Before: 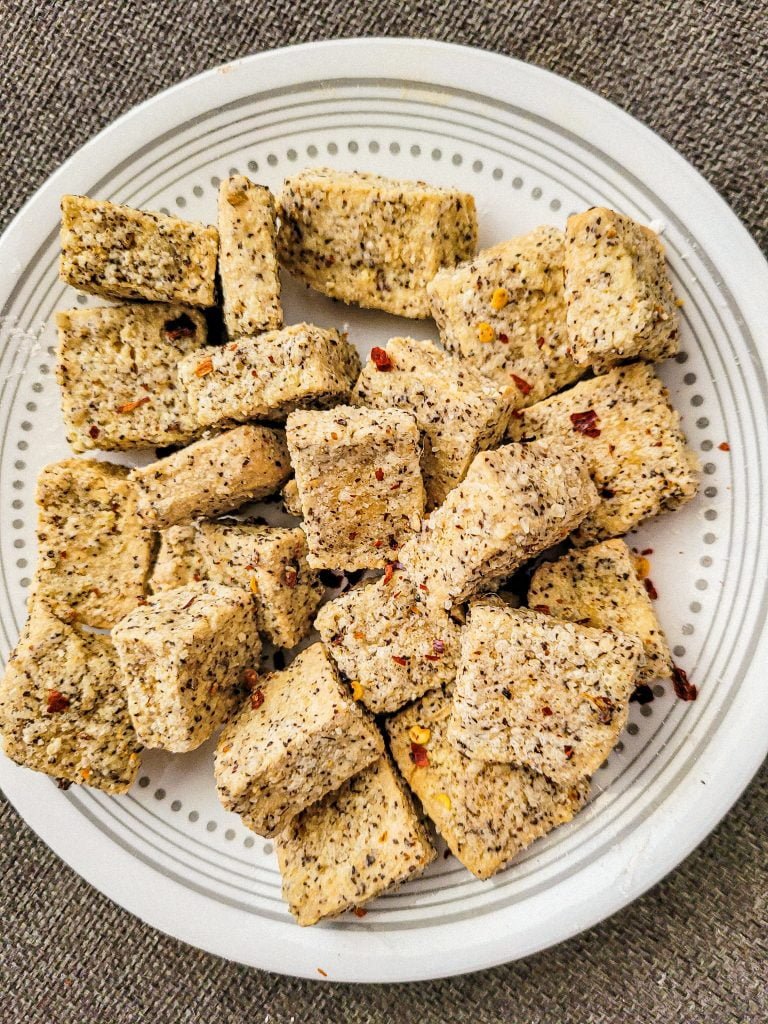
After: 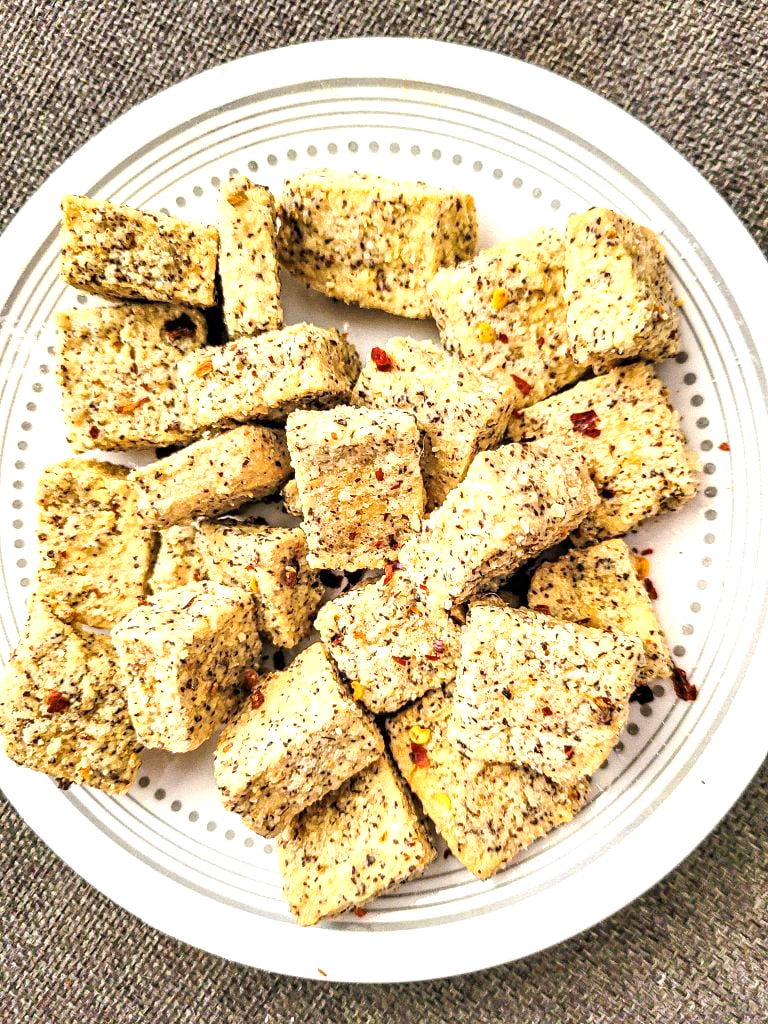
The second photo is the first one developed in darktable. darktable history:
tone equalizer: -8 EV -0.426 EV, -7 EV -0.38 EV, -6 EV -0.362 EV, -5 EV -0.24 EV, -3 EV 0.22 EV, -2 EV 0.311 EV, -1 EV 0.394 EV, +0 EV 0.429 EV
exposure: exposure 0.726 EV, compensate highlight preservation false
shadows and highlights: radius 121.82, shadows 21.45, white point adjustment -9.66, highlights -13.99, soften with gaussian
contrast brightness saturation: contrast 0.011, saturation -0.065
